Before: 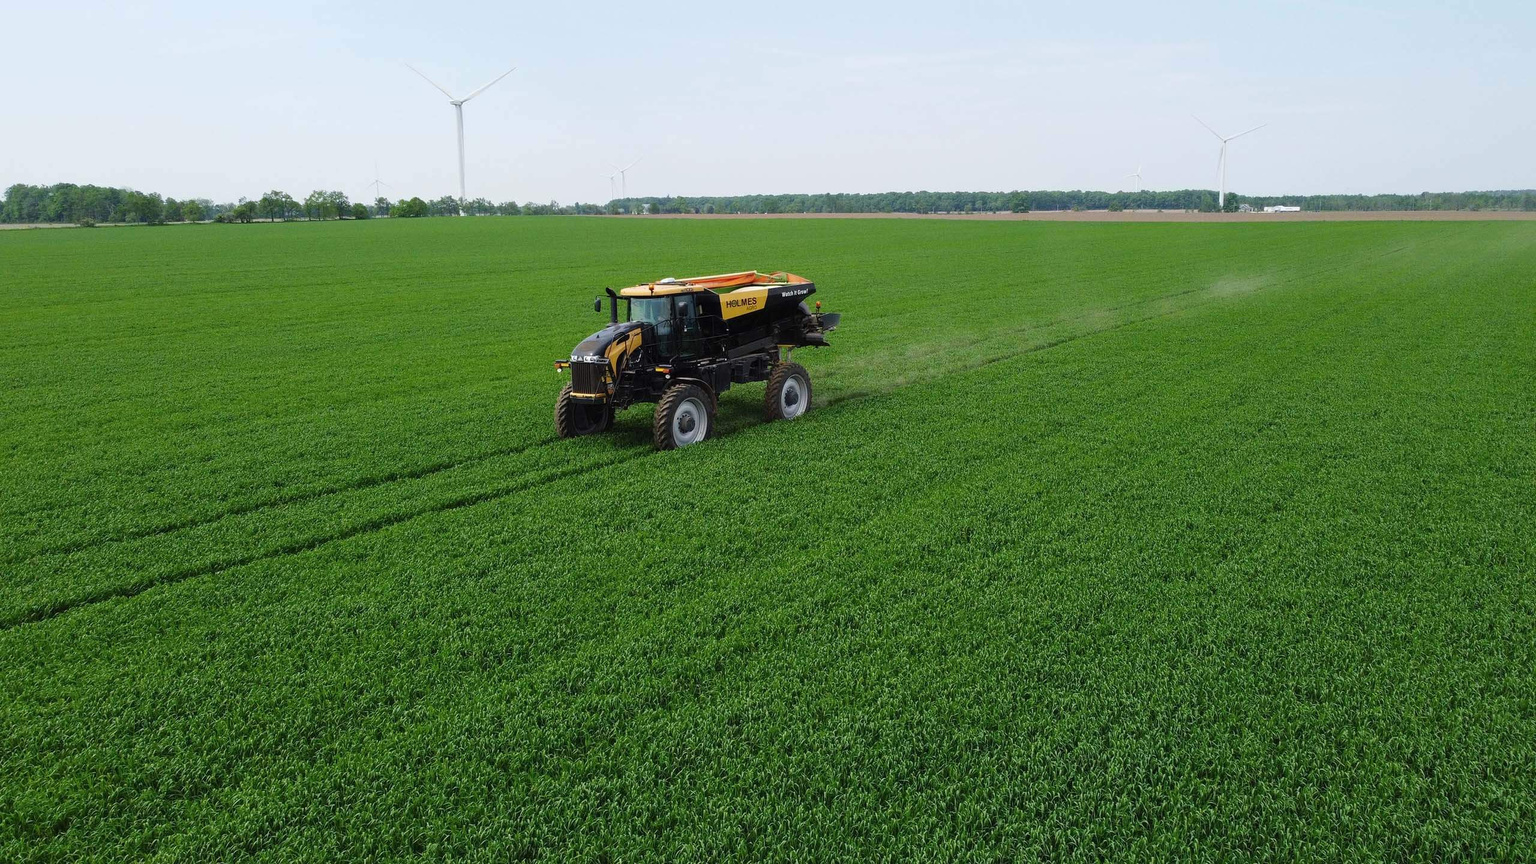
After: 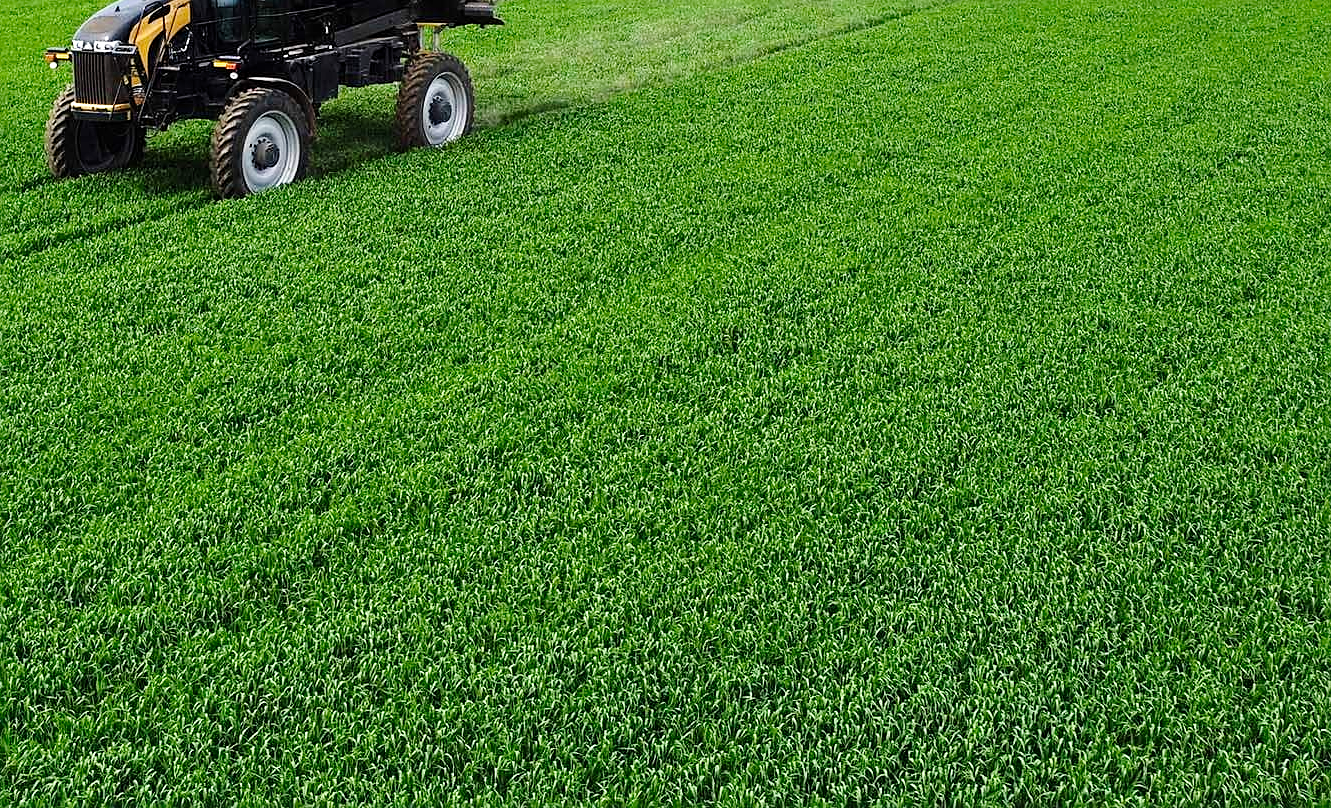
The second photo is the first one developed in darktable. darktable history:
sharpen: on, module defaults
shadows and highlights: shadows 36.47, highlights -27.2, soften with gaussian
tone curve: curves: ch0 [(0.021, 0) (0.104, 0.052) (0.496, 0.526) (0.737, 0.783) (1, 1)], preserve colors none
exposure: exposure 0.632 EV, compensate highlight preservation false
crop: left 34.363%, top 38.379%, right 13.619%, bottom 5.453%
